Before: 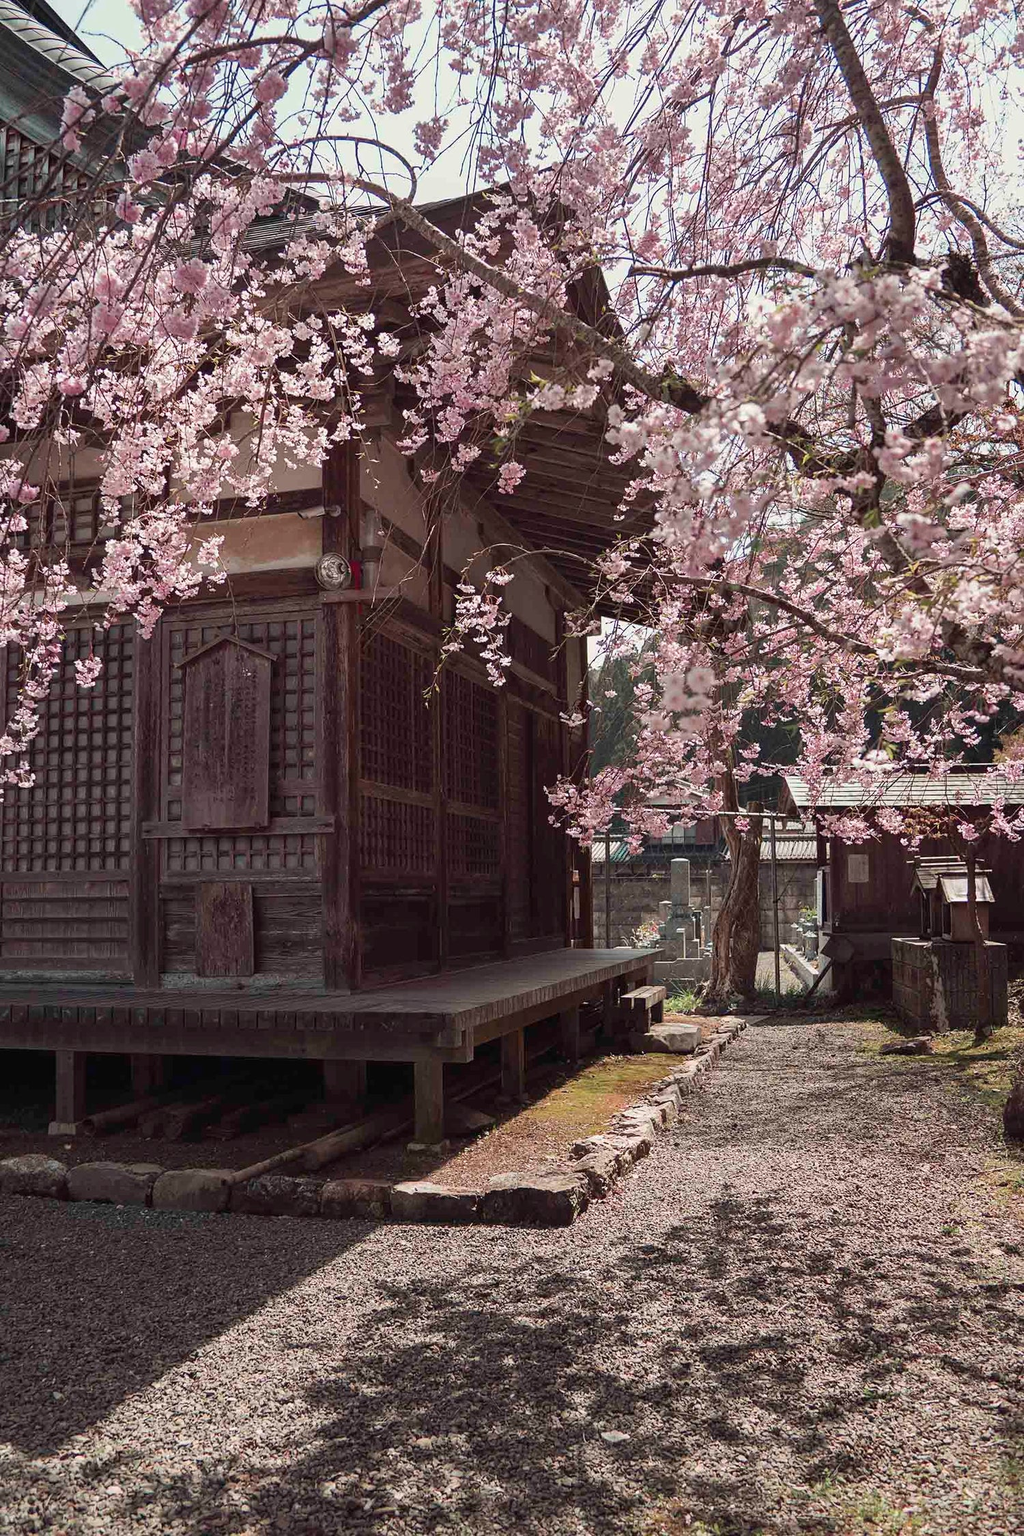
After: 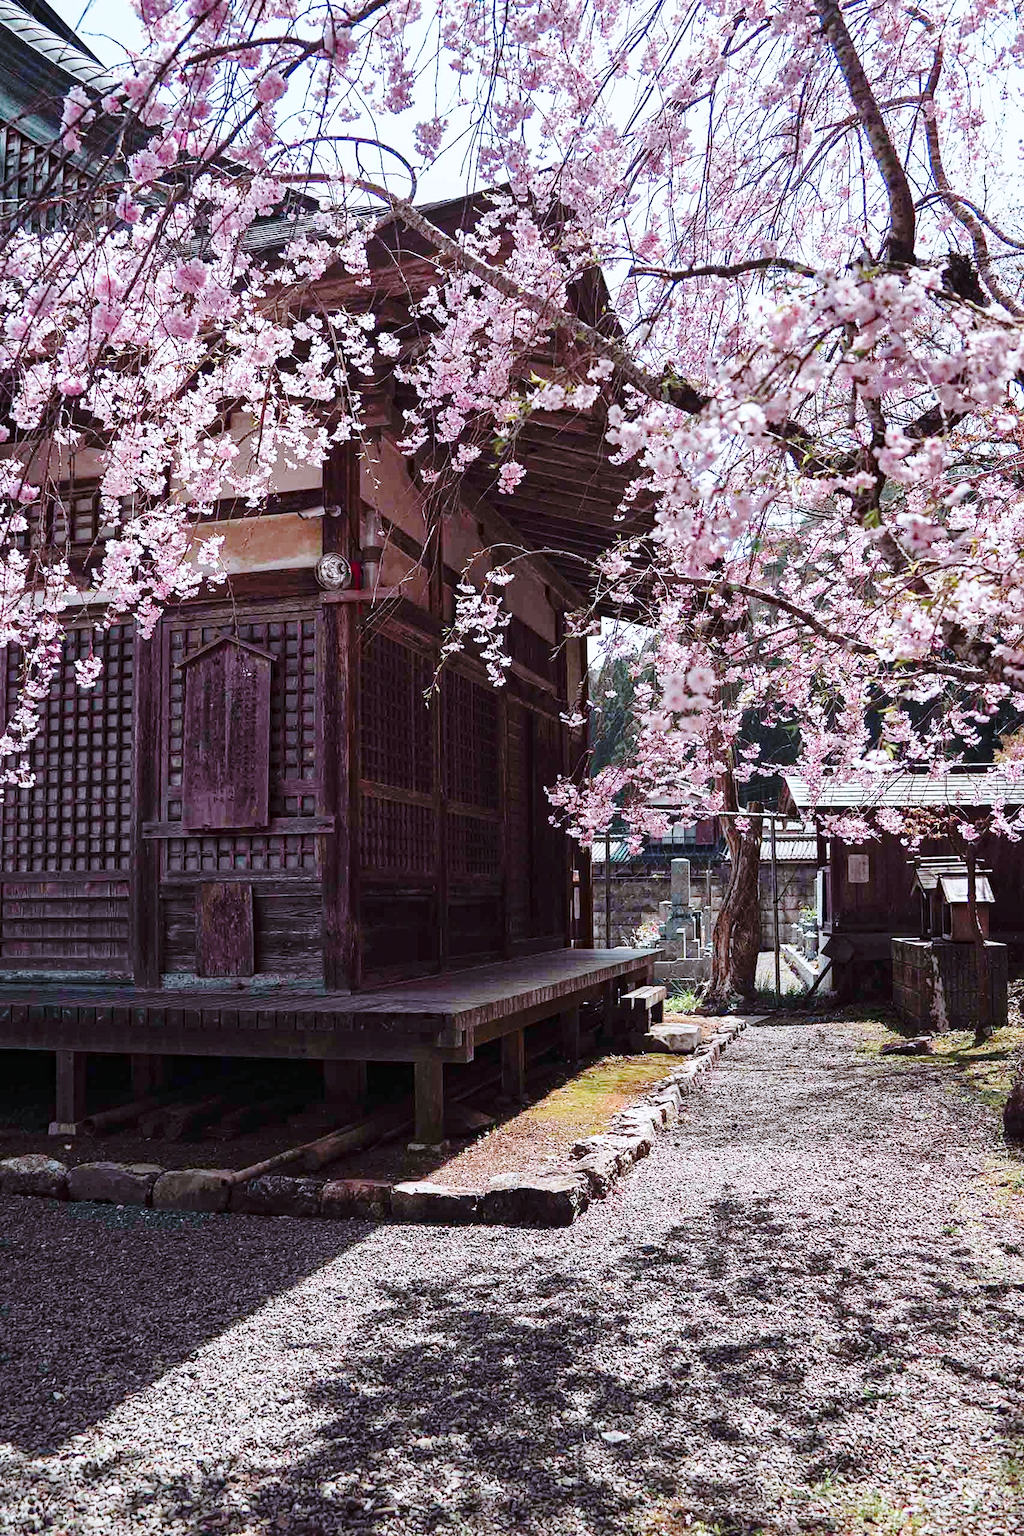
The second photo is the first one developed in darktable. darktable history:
base curve: curves: ch0 [(0, 0) (0.036, 0.037) (0.121, 0.228) (0.46, 0.76) (0.859, 0.983) (1, 1)], preserve colors none
white balance: red 0.926, green 1.003, blue 1.133
haze removal: strength 0.29, distance 0.25, compatibility mode true, adaptive false
